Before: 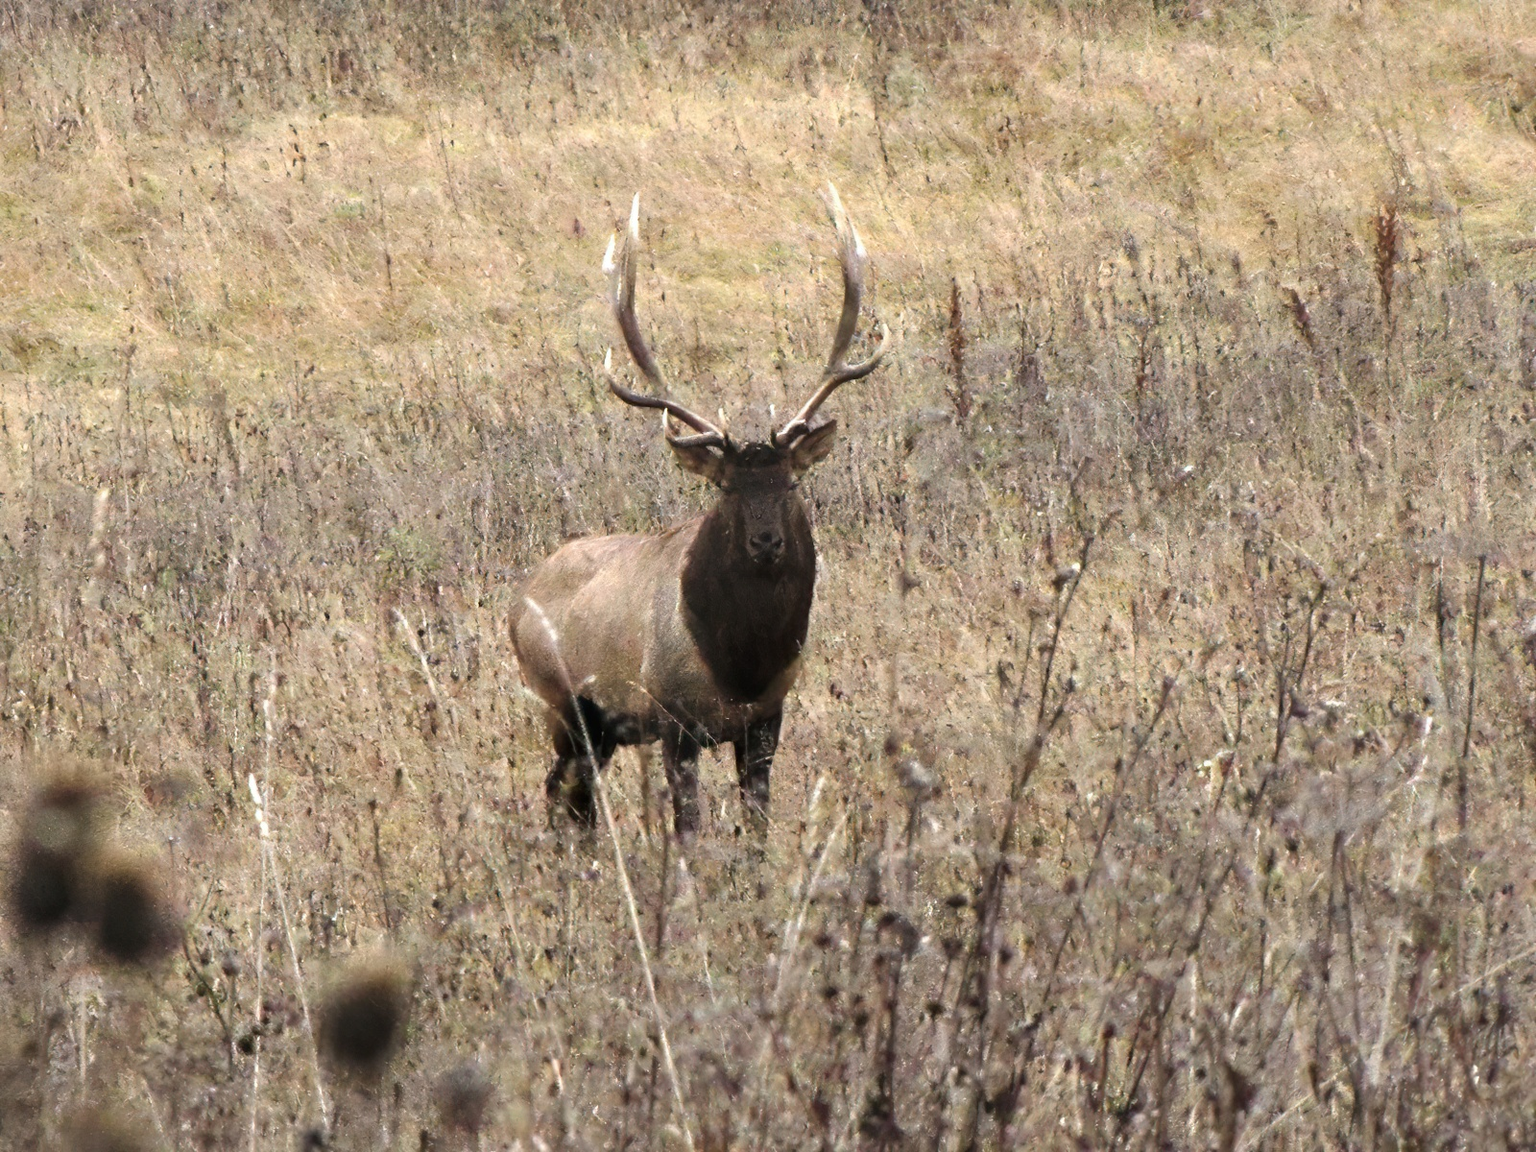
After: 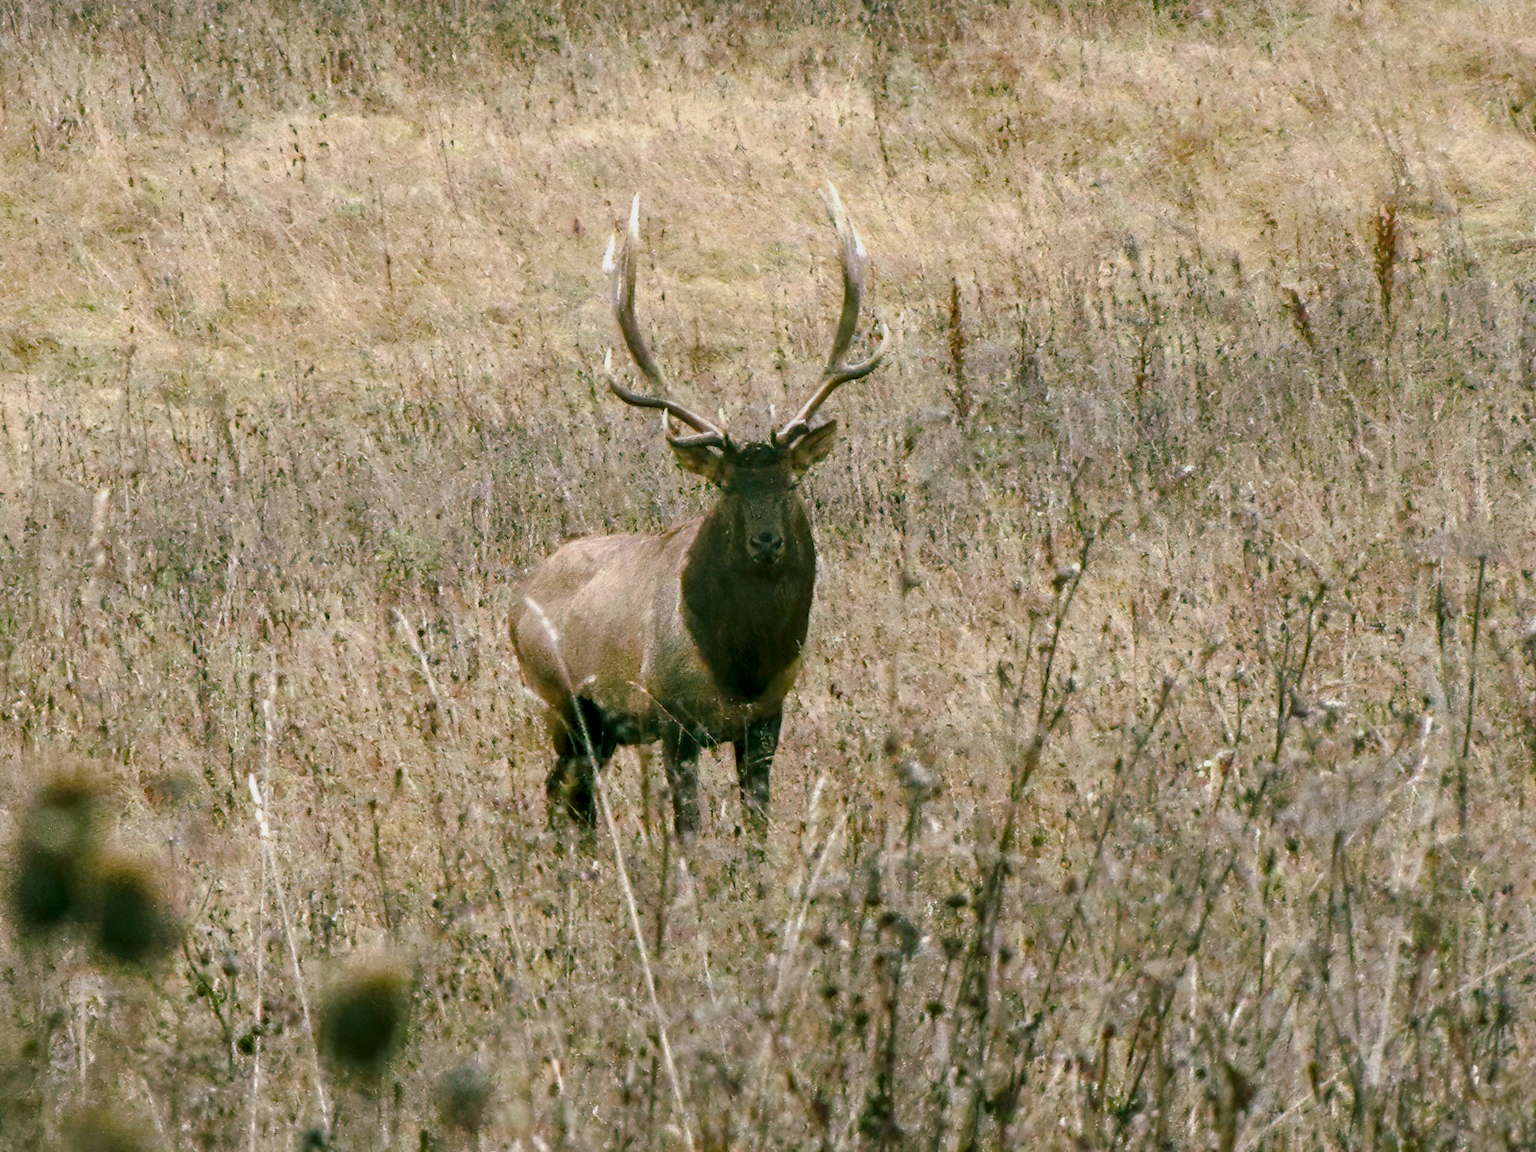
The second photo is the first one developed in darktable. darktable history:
color balance rgb: shadows lift › chroma 11.992%, shadows lift › hue 130.8°, perceptual saturation grading › global saturation 0.654%, perceptual saturation grading › highlights -17.234%, perceptual saturation grading › mid-tones 33.034%, perceptual saturation grading › shadows 50.402%, contrast -19.685%
local contrast: highlights 37%, detail 135%
